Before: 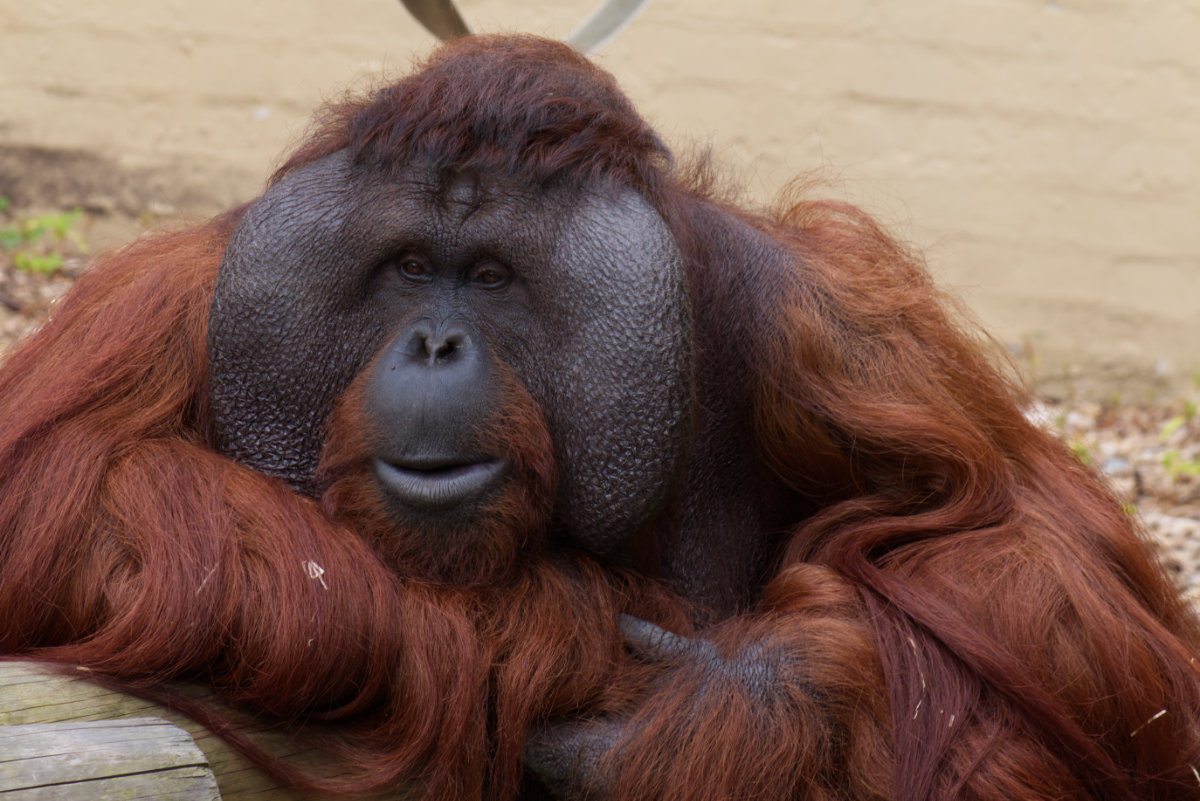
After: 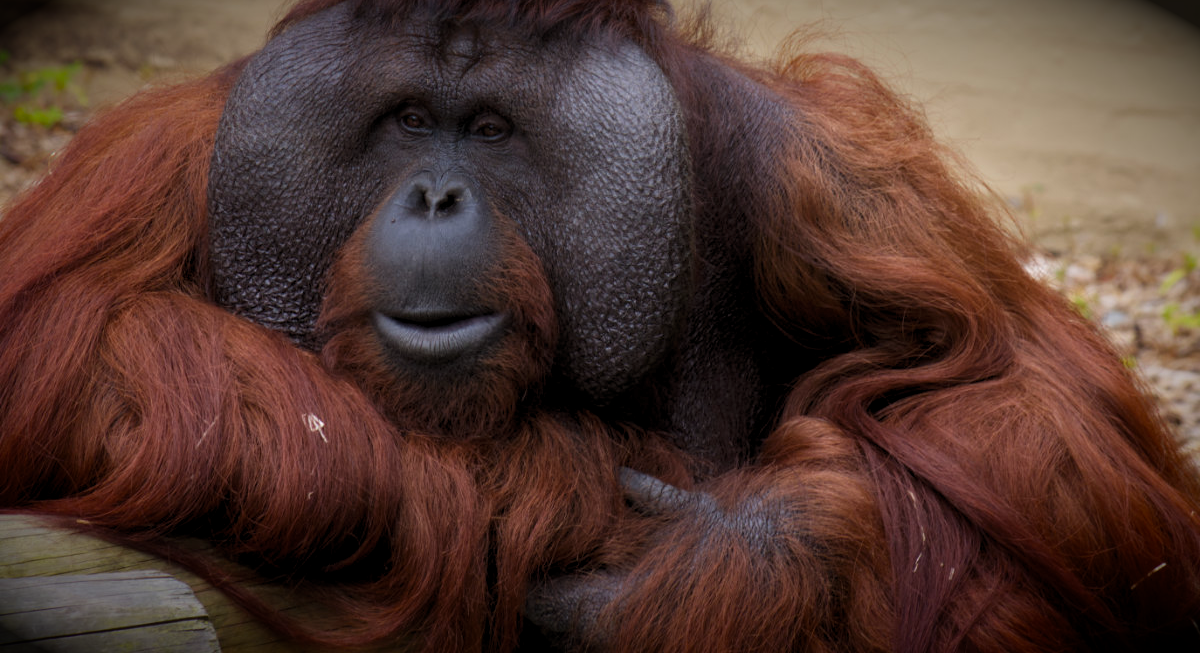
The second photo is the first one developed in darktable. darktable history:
crop and rotate: top 18.454%
levels: black 0.055%, white 99.95%, levels [0.031, 0.5, 0.969]
vignetting: fall-off start 67.4%, fall-off radius 68.28%, brightness -0.99, saturation 0.495, automatic ratio true
